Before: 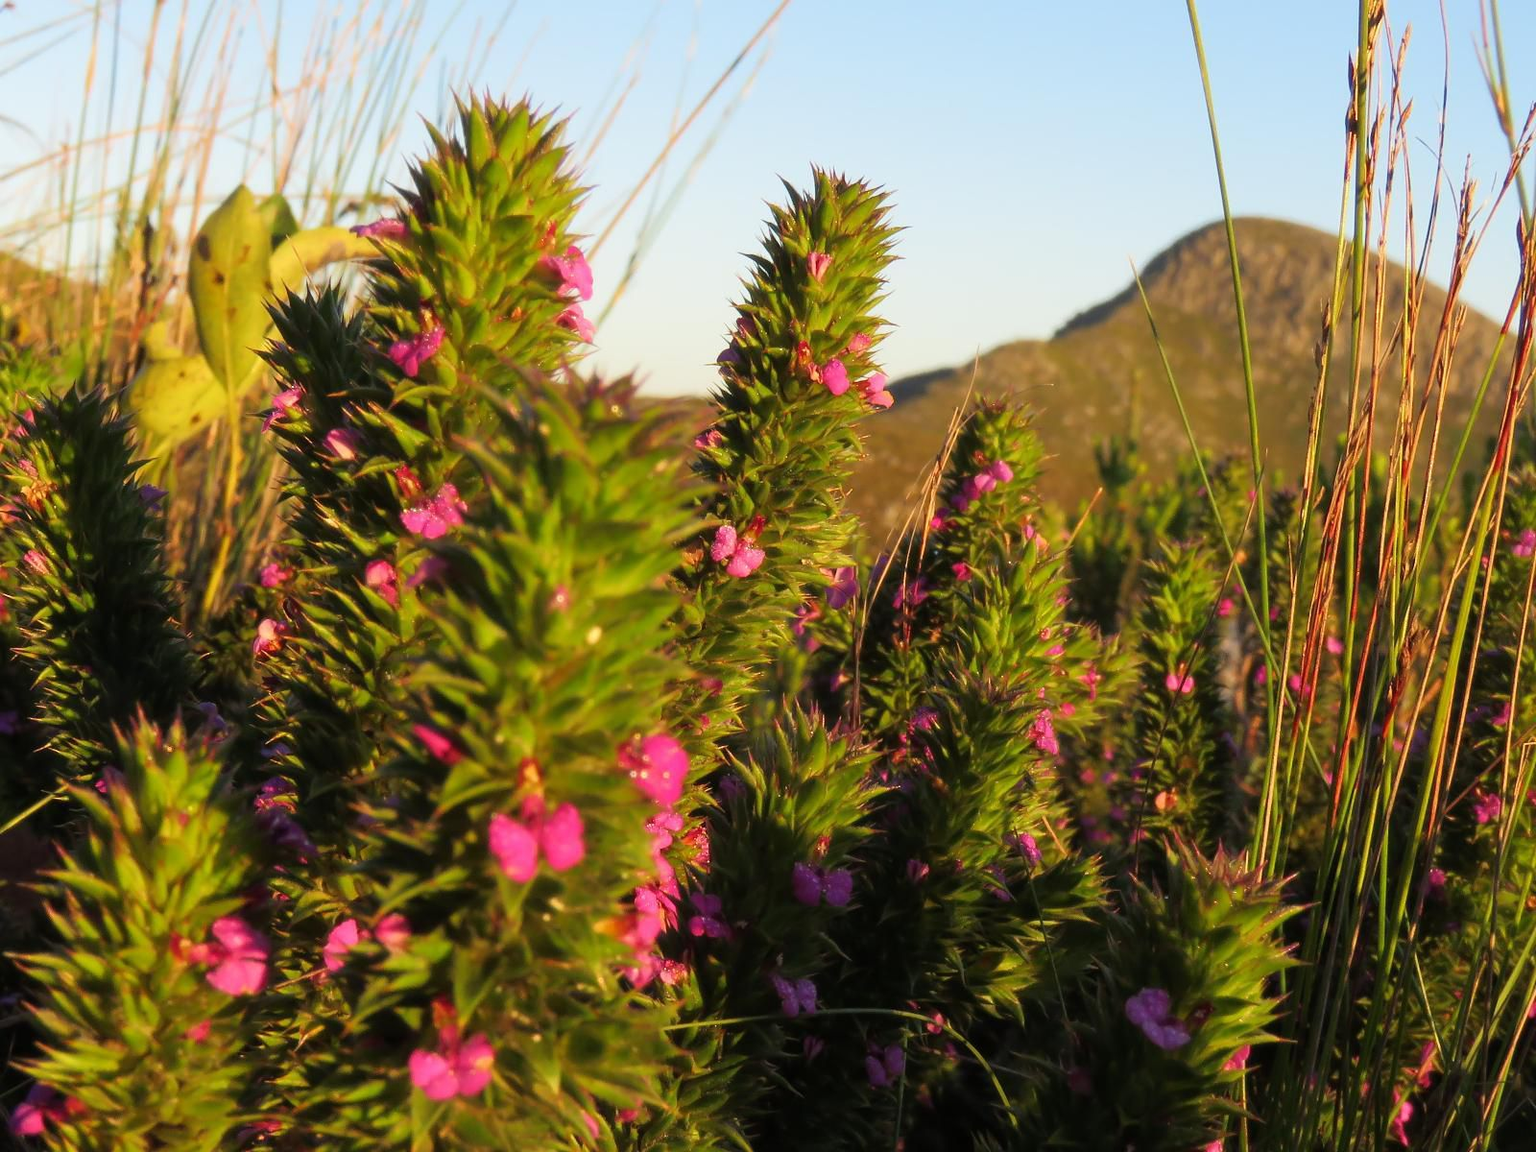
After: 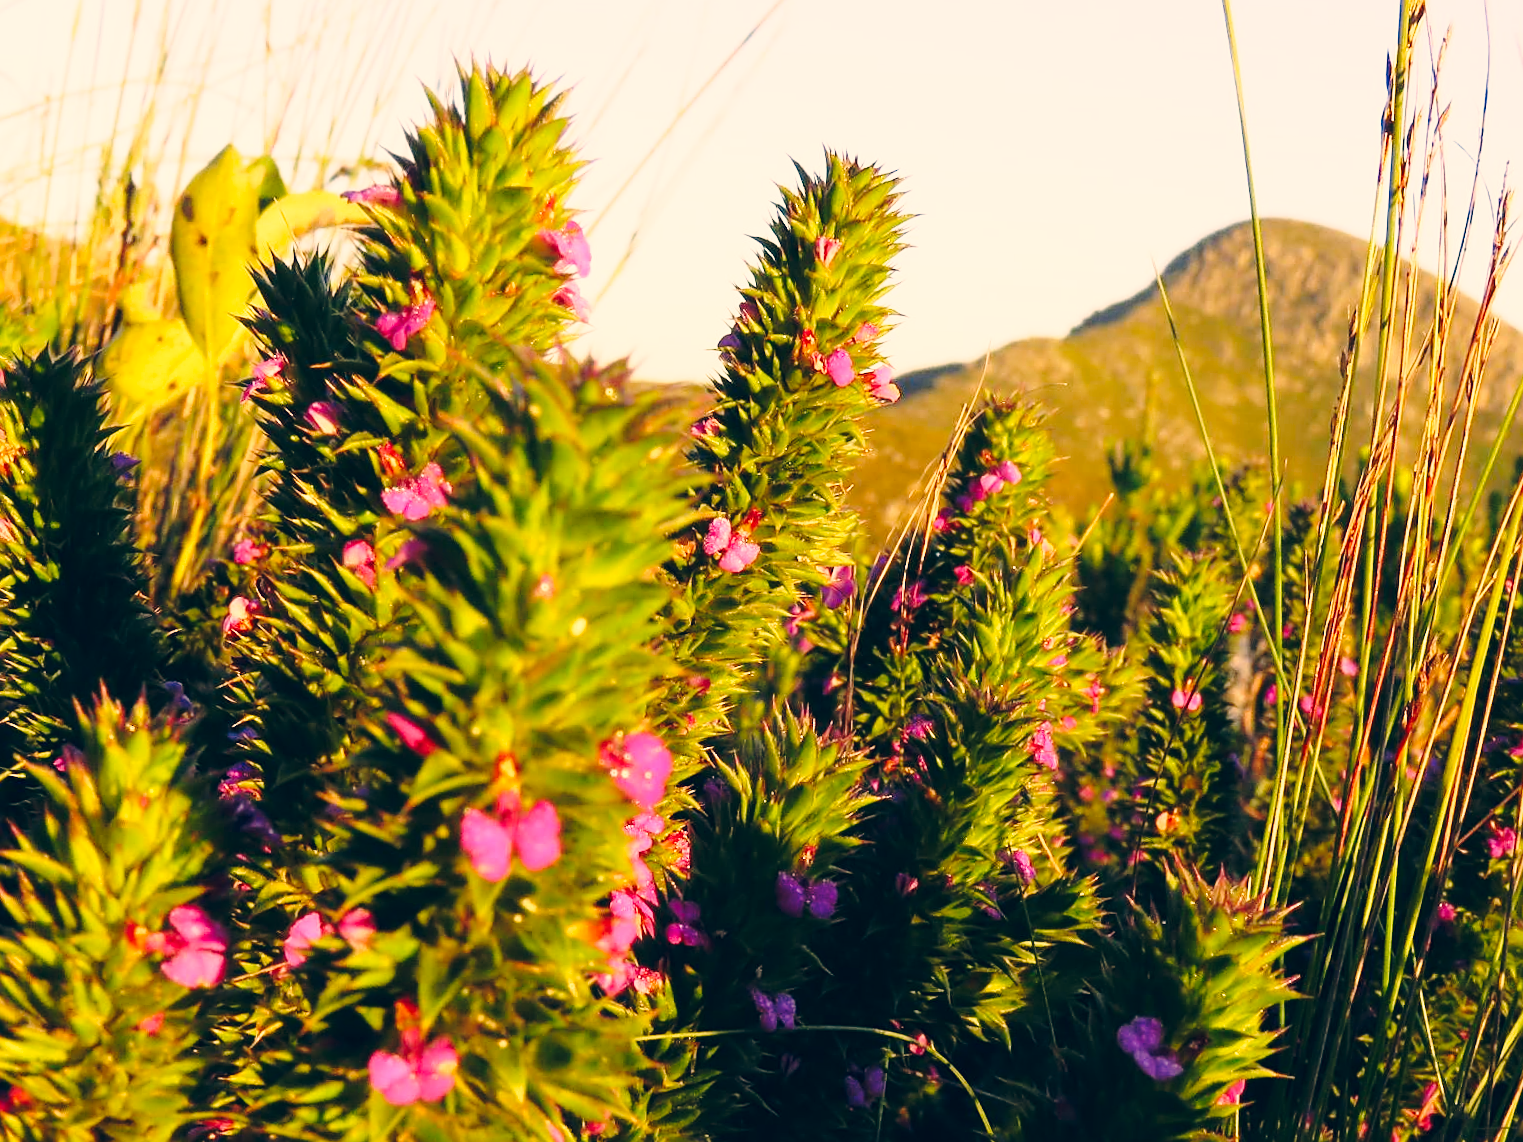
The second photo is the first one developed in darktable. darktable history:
sharpen: on, module defaults
crop and rotate: angle -2.18°
color correction: highlights a* 10.28, highlights b* 14.39, shadows a* -10.01, shadows b* -14.92
base curve: curves: ch0 [(0, 0) (0.032, 0.037) (0.105, 0.228) (0.435, 0.76) (0.856, 0.983) (1, 1)], preserve colors none
